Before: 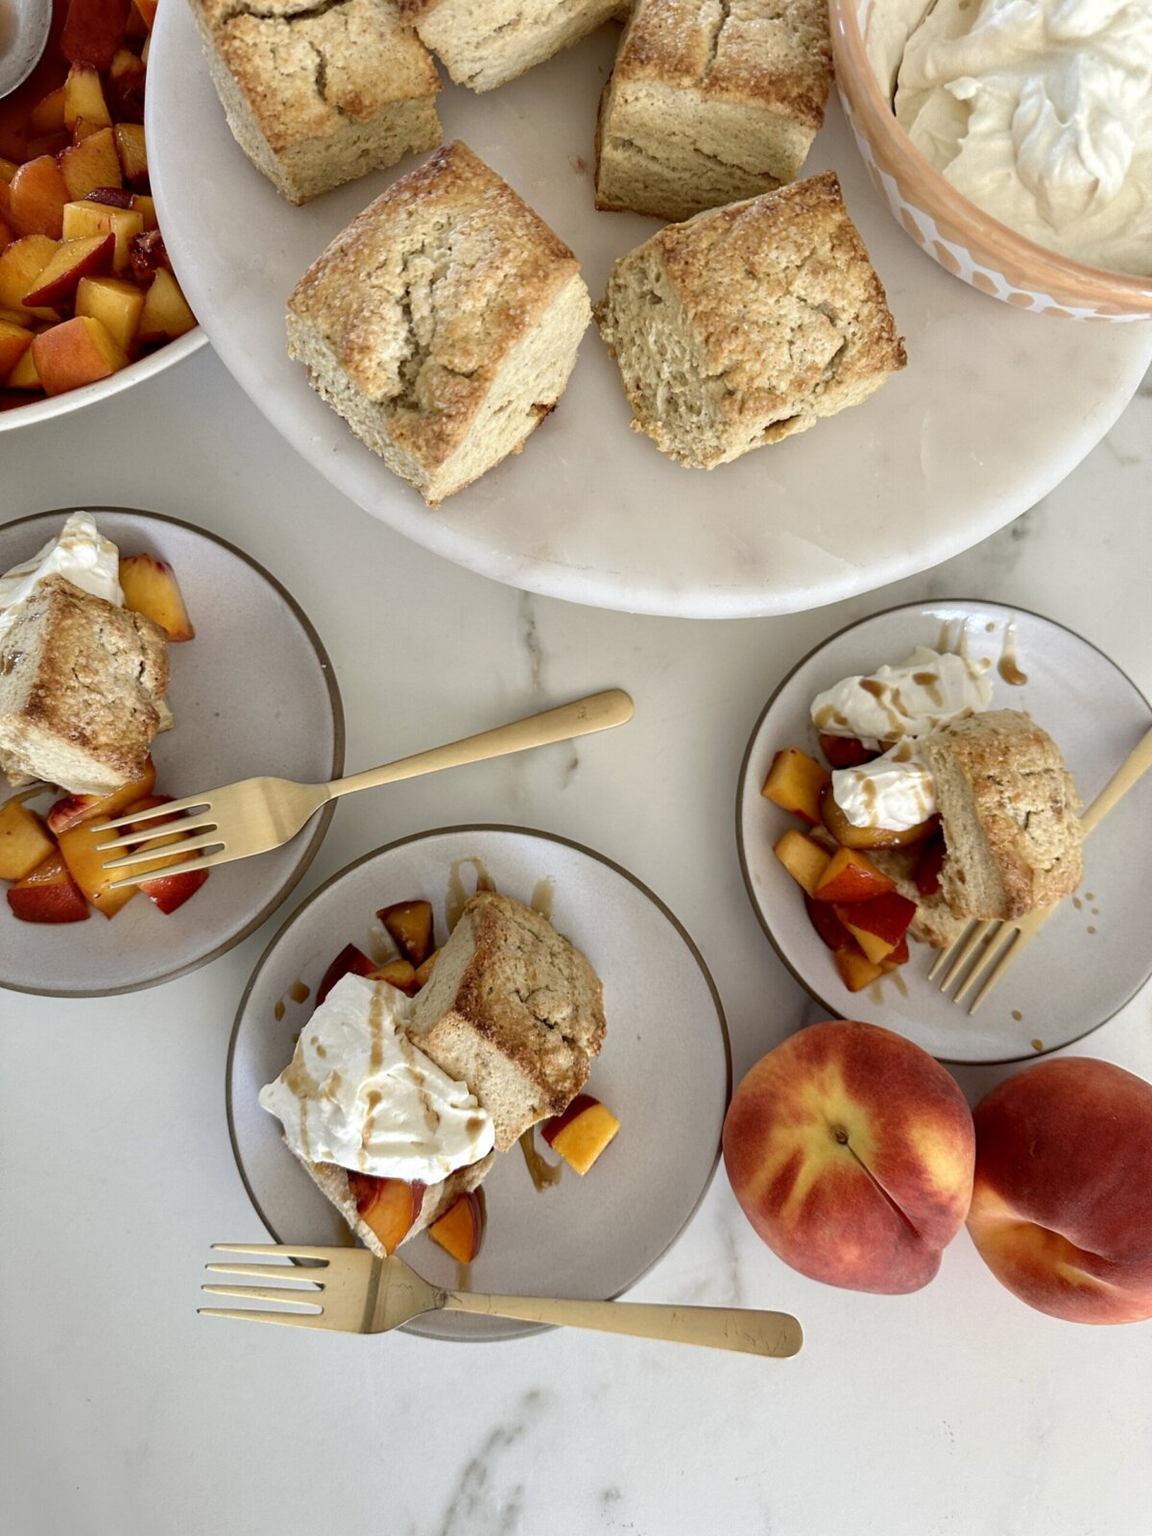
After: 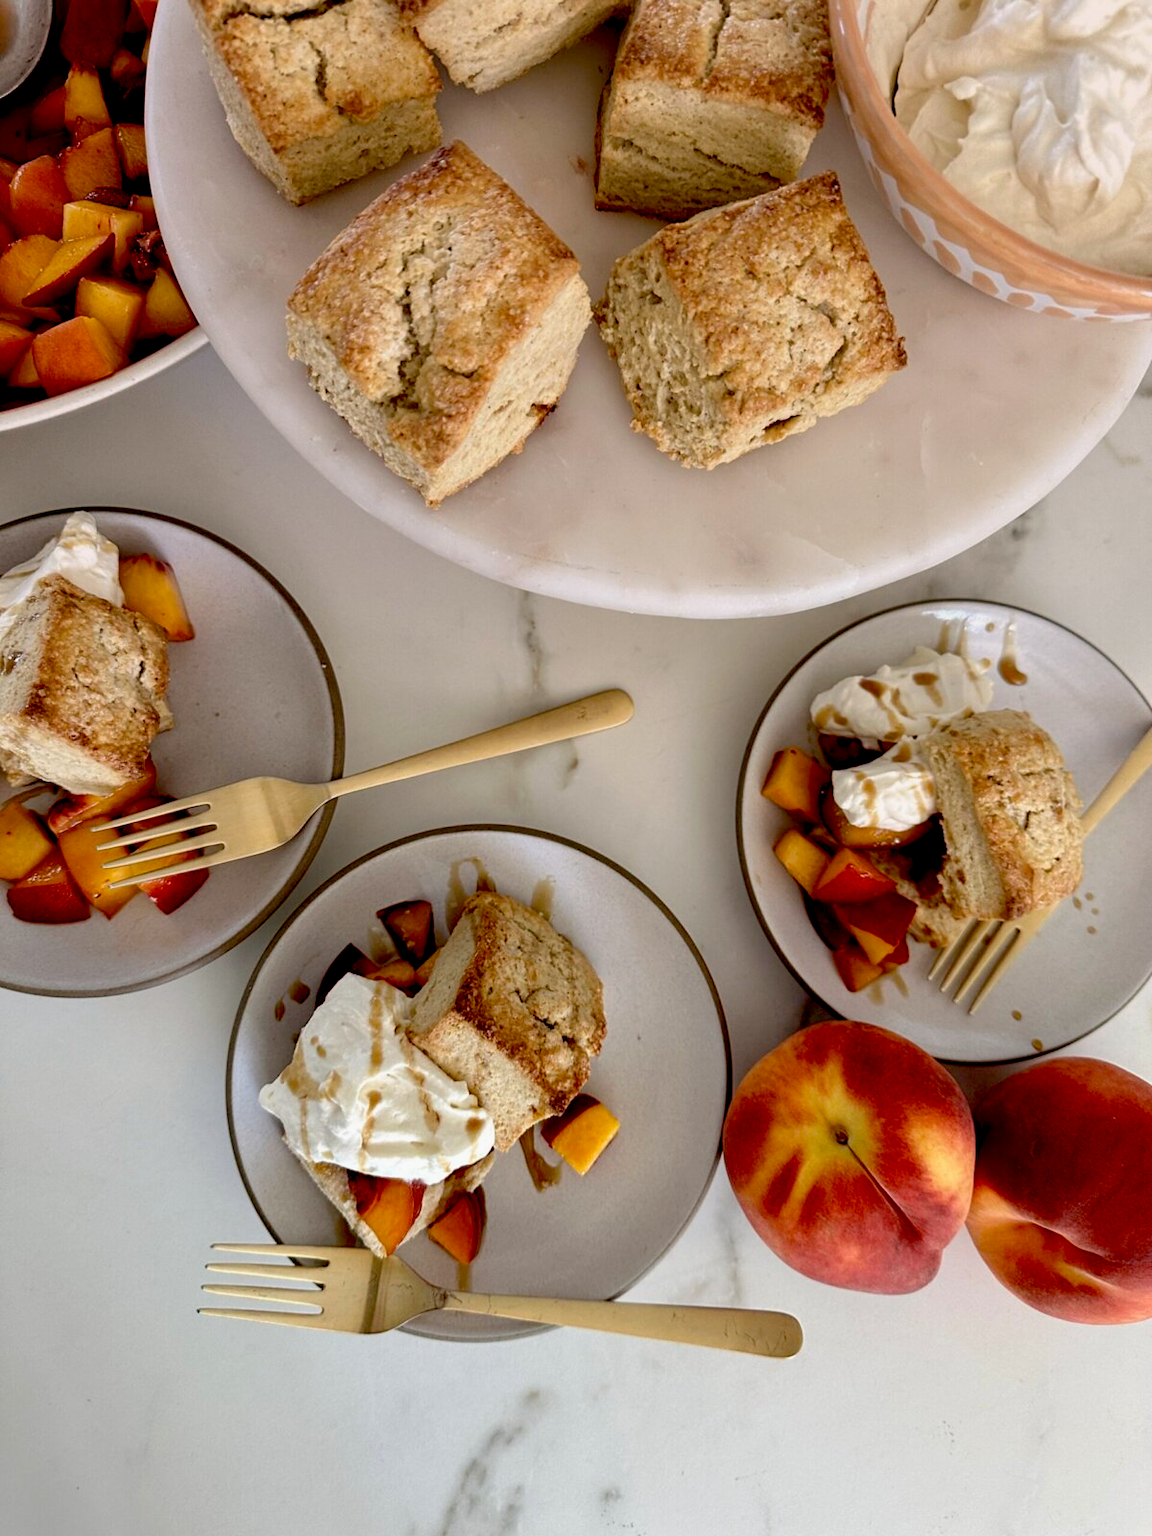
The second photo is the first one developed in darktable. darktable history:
graduated density: density 0.38 EV, hardness 21%, rotation -6.11°, saturation 32%
exposure: black level correction 0.029, exposure -0.073 EV, compensate highlight preservation false
